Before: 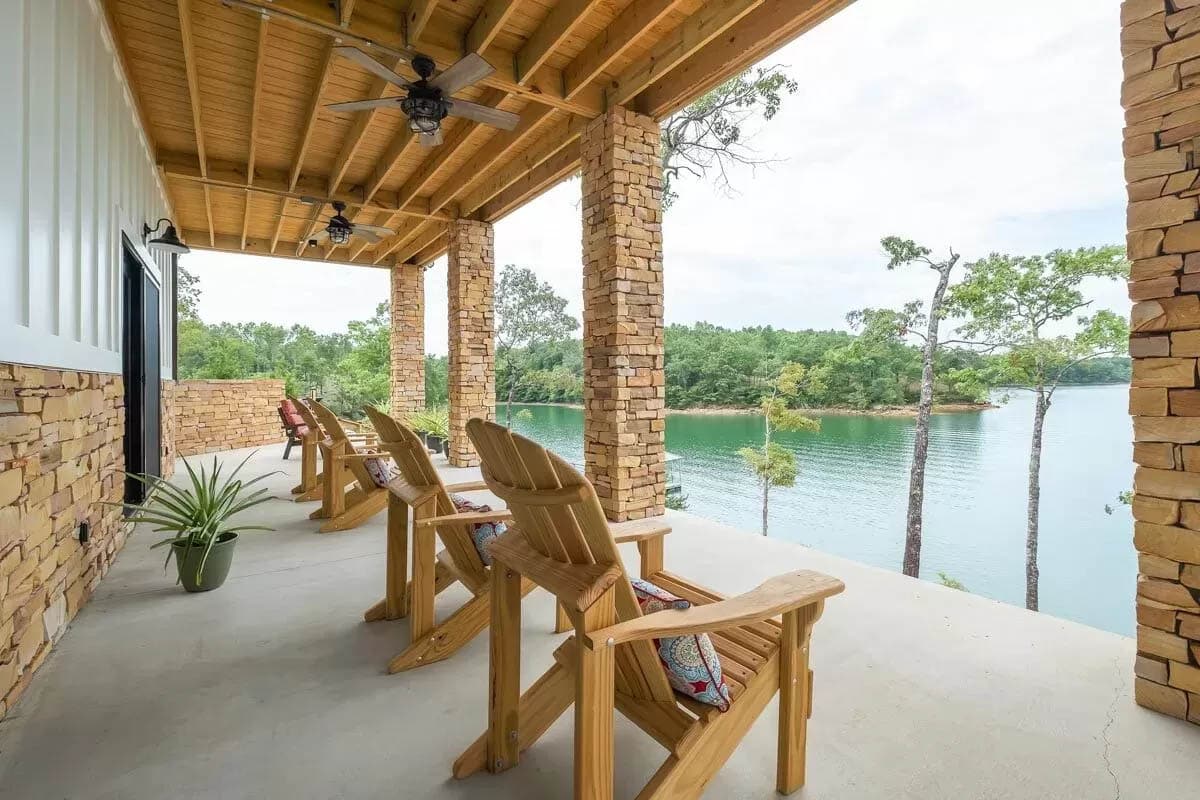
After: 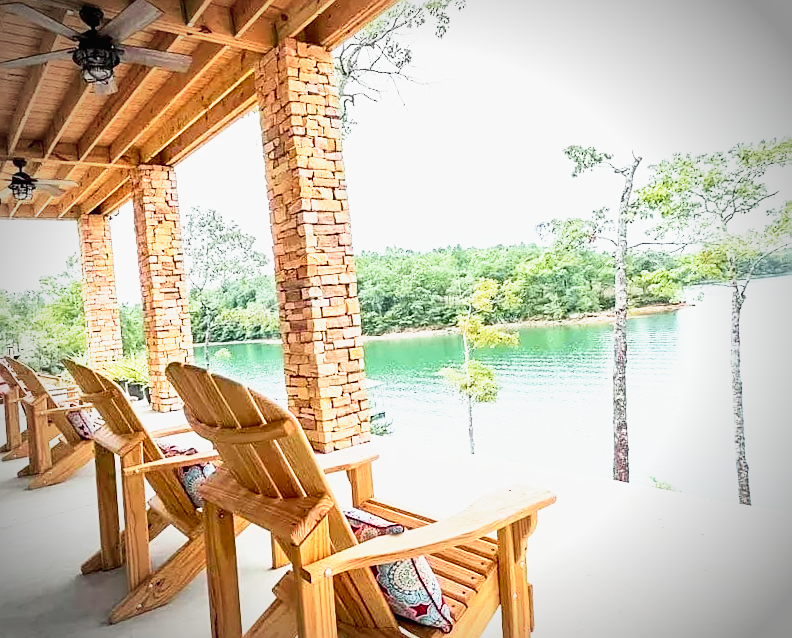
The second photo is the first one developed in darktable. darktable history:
exposure: black level correction 0.009, exposure 0.014 EV, compensate highlight preservation false
crop and rotate: left 24.034%, top 2.838%, right 6.406%, bottom 6.299%
vignetting: fall-off start 75%, brightness -0.692, width/height ratio 1.084
sharpen: on, module defaults
color balance rgb: on, module defaults
rotate and perspective: rotation -5°, crop left 0.05, crop right 0.952, crop top 0.11, crop bottom 0.89
base curve: curves: ch0 [(0, 0) (0.495, 0.917) (1, 1)], preserve colors none
tone curve: curves: ch0 [(0, 0.023) (0.217, 0.19) (0.754, 0.801) (1, 0.977)]; ch1 [(0, 0) (0.392, 0.398) (0.5, 0.5) (0.521, 0.529) (0.56, 0.592) (1, 1)]; ch2 [(0, 0) (0.5, 0.5) (0.579, 0.561) (0.65, 0.657) (1, 1)], color space Lab, independent channels, preserve colors none
